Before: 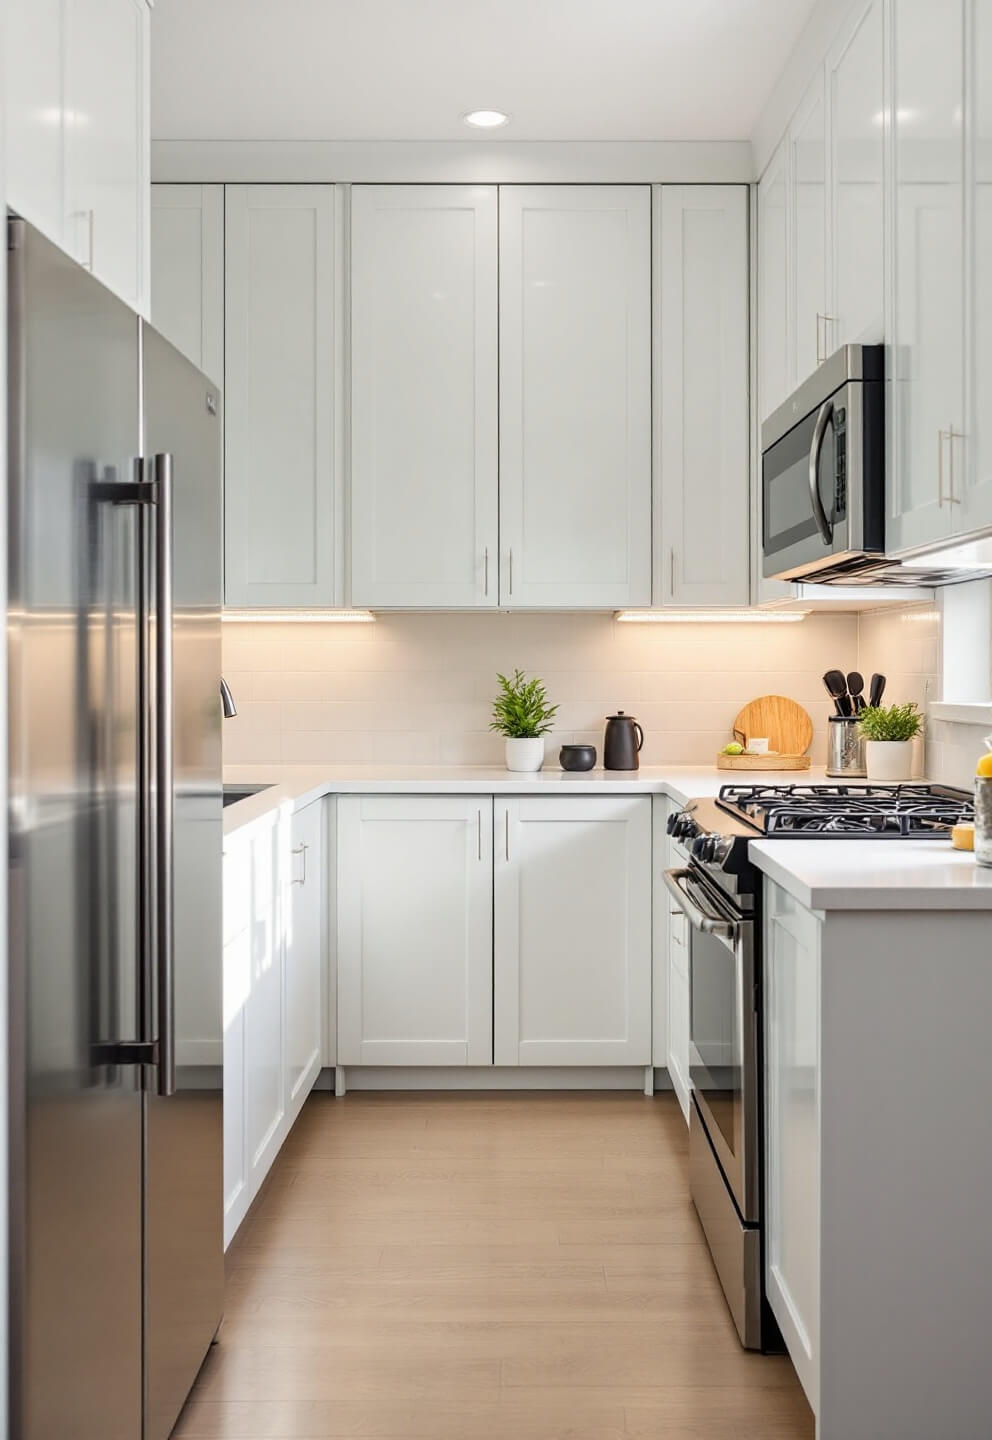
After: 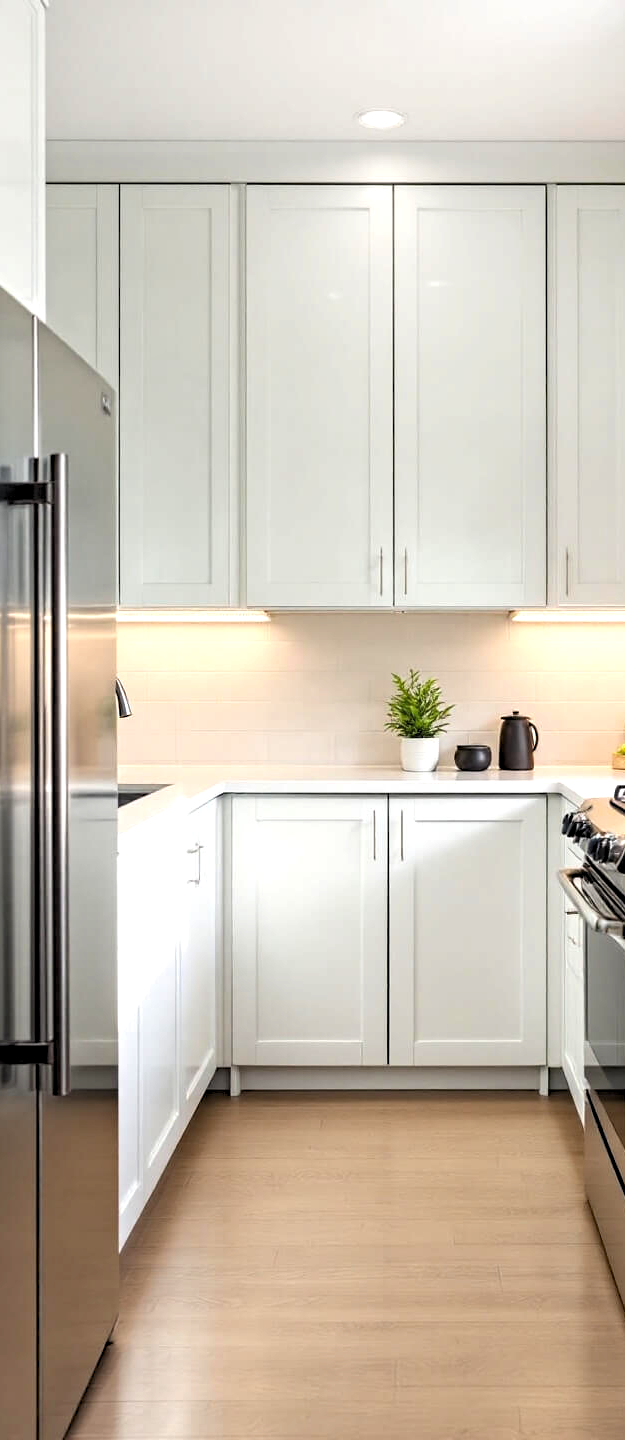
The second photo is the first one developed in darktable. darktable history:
levels: gray 59.4%, levels [0.062, 0.494, 0.925]
exposure: exposure 0.202 EV, compensate highlight preservation false
haze removal: adaptive false
crop: left 10.629%, right 26.364%
